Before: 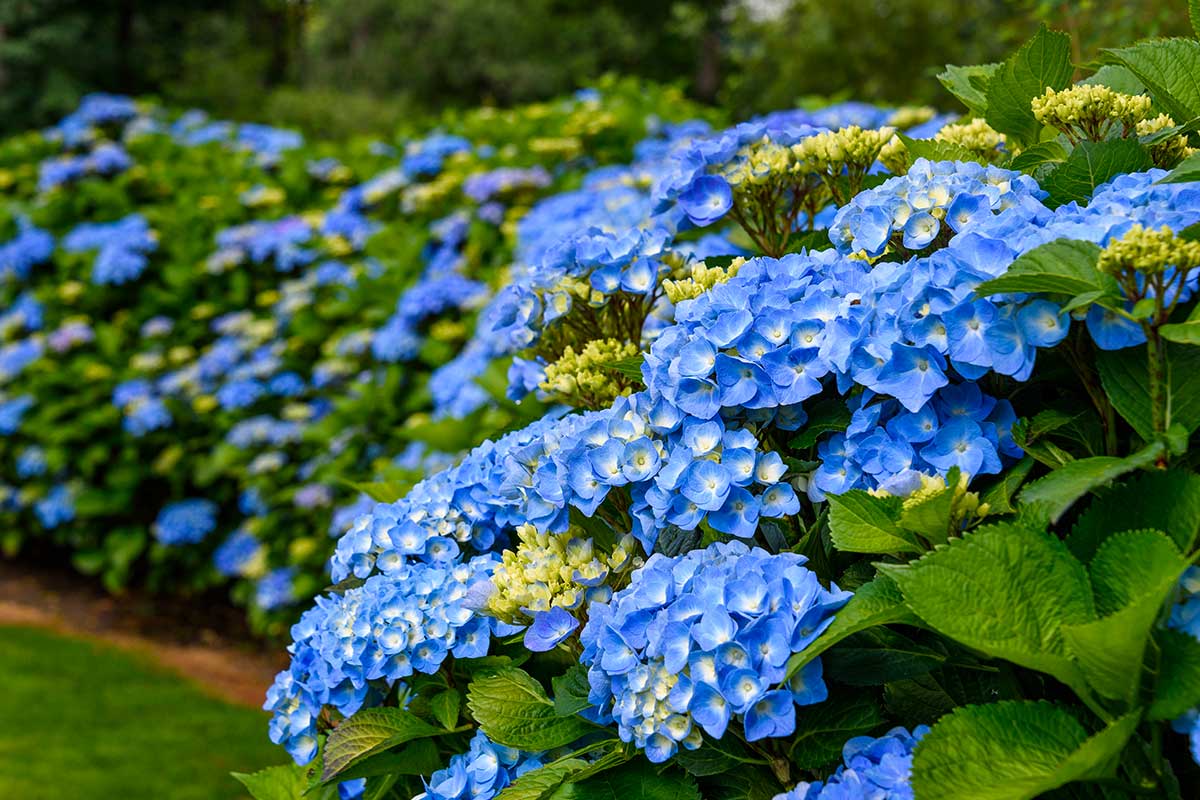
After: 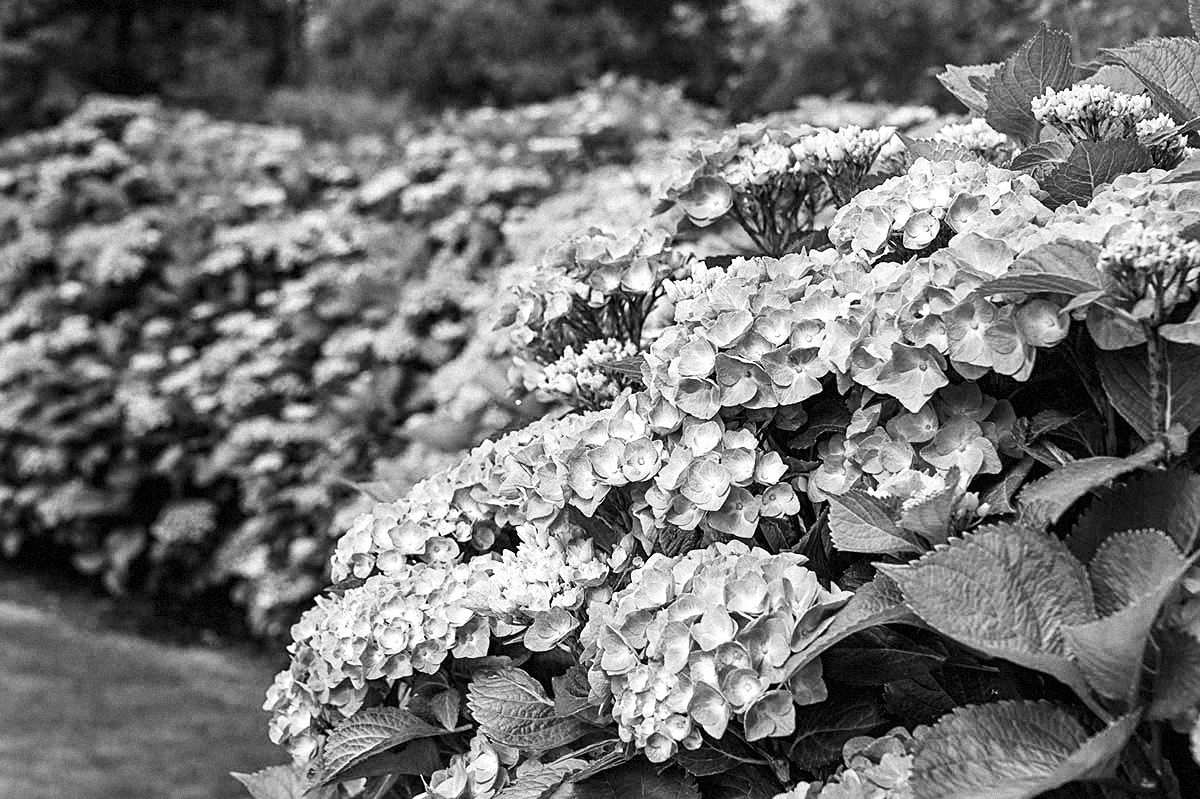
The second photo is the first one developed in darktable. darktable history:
tone equalizer: on, module defaults
monochrome: on, module defaults
crop: bottom 0.071%
exposure: black level correction 0.001, exposure 0.5 EV, compensate exposure bias true, compensate highlight preservation false
sharpen: on, module defaults
contrast brightness saturation: contrast 0.24, brightness 0.09
color correction: highlights a* -20.08, highlights b* 9.8, shadows a* -20.4, shadows b* -10.76
grain: mid-tones bias 0%
